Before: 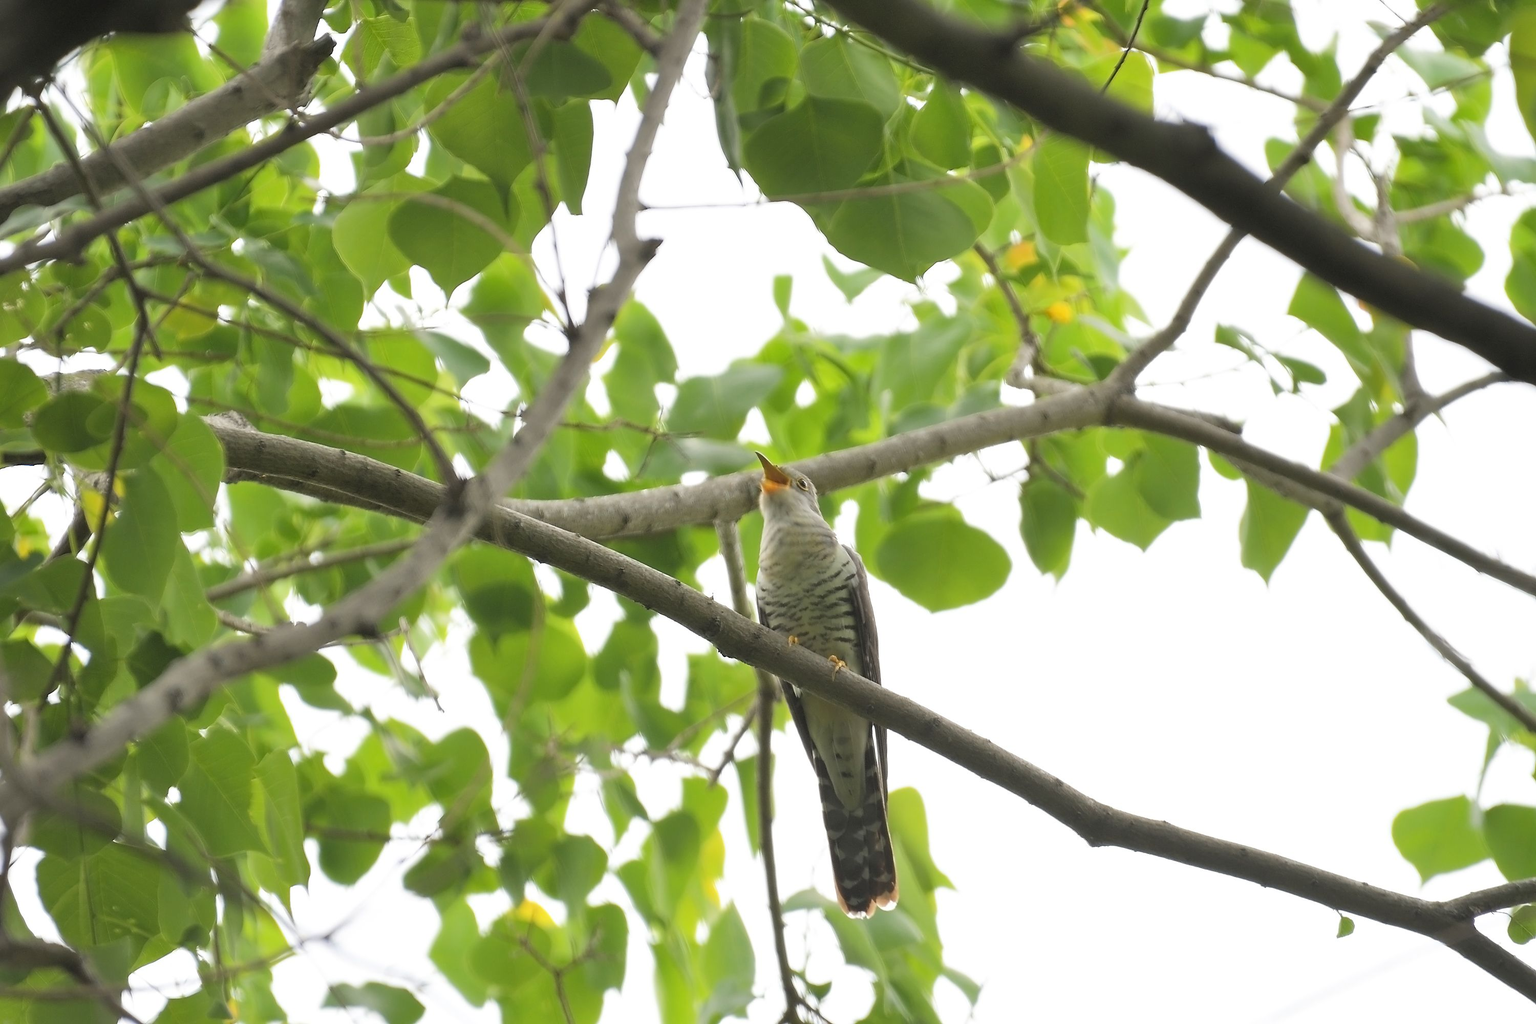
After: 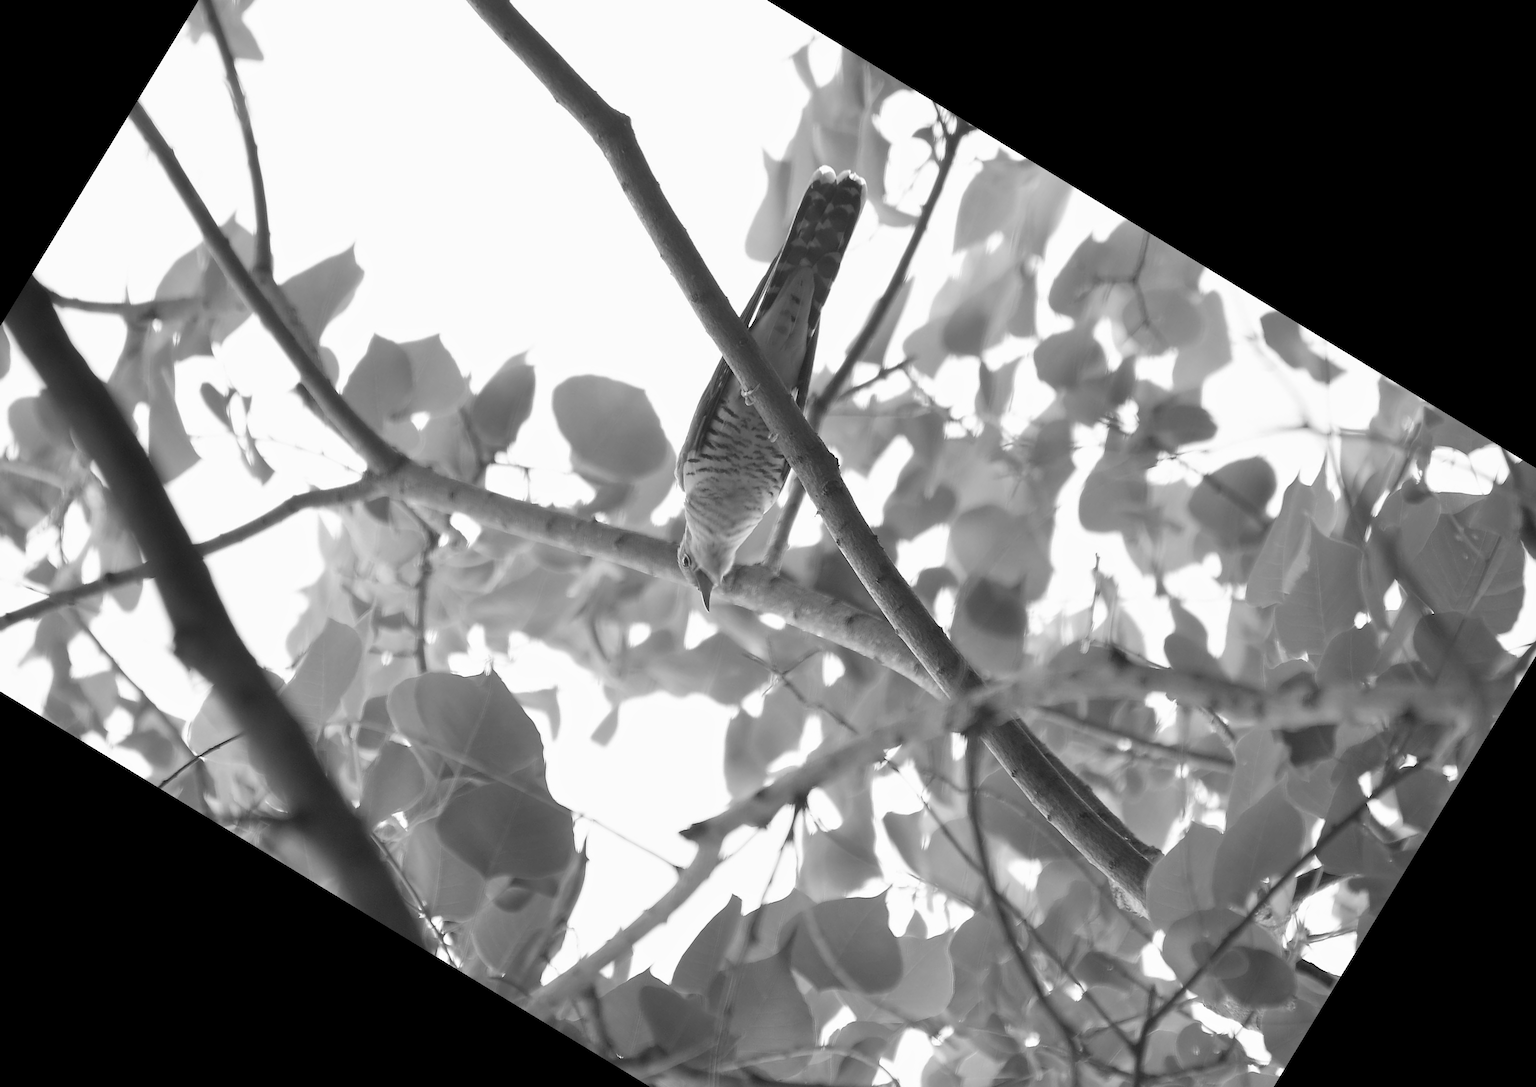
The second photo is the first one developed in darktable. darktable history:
crop and rotate: angle 148.68°, left 9.111%, top 15.603%, right 4.588%, bottom 17.041%
monochrome: a -6.99, b 35.61, size 1.4
